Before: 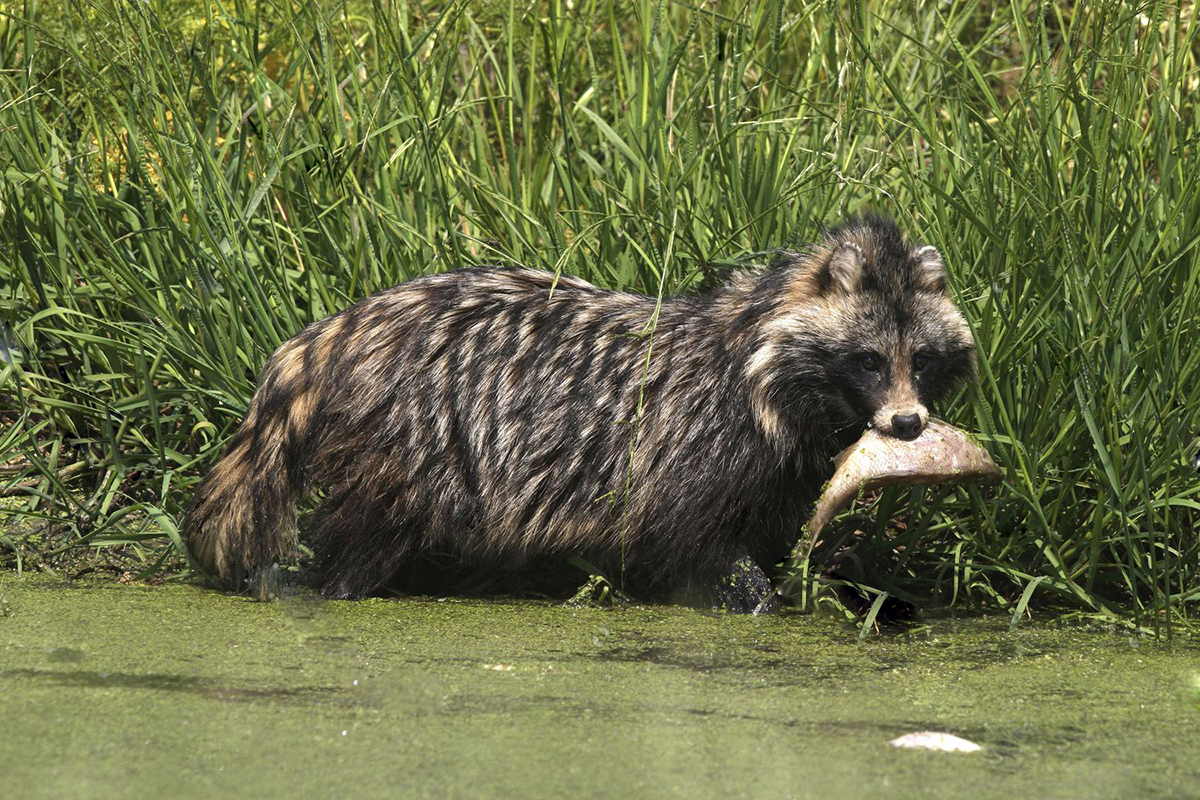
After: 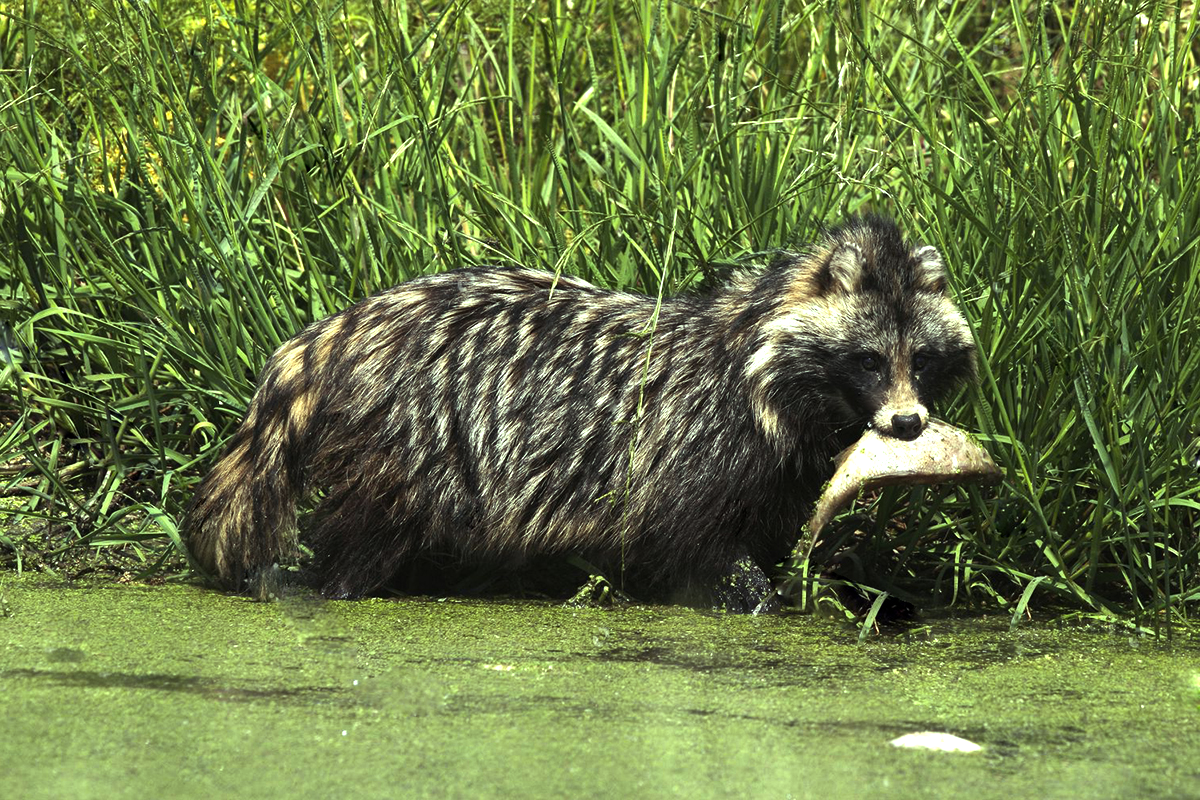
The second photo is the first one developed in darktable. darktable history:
color balance rgb: highlights gain › luminance 15.641%, highlights gain › chroma 6.902%, highlights gain › hue 124.28°, perceptual saturation grading › global saturation 0.055%, perceptual brilliance grading › global brilliance 15.192%, perceptual brilliance grading › shadows -34.738%, global vibrance 9.971%
